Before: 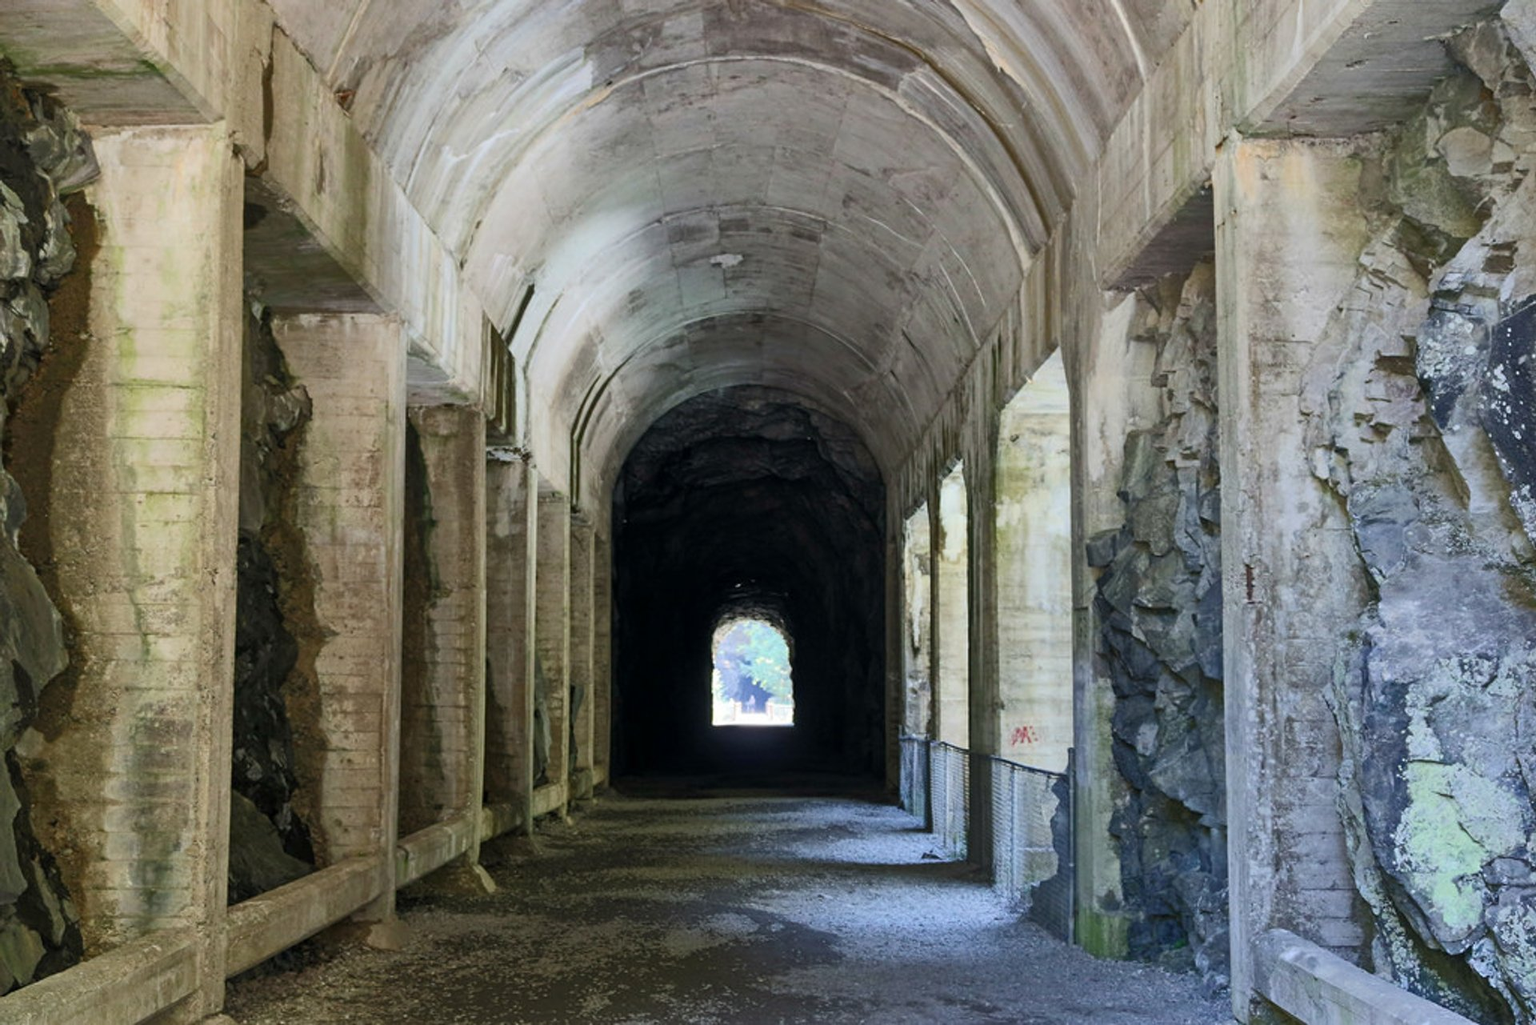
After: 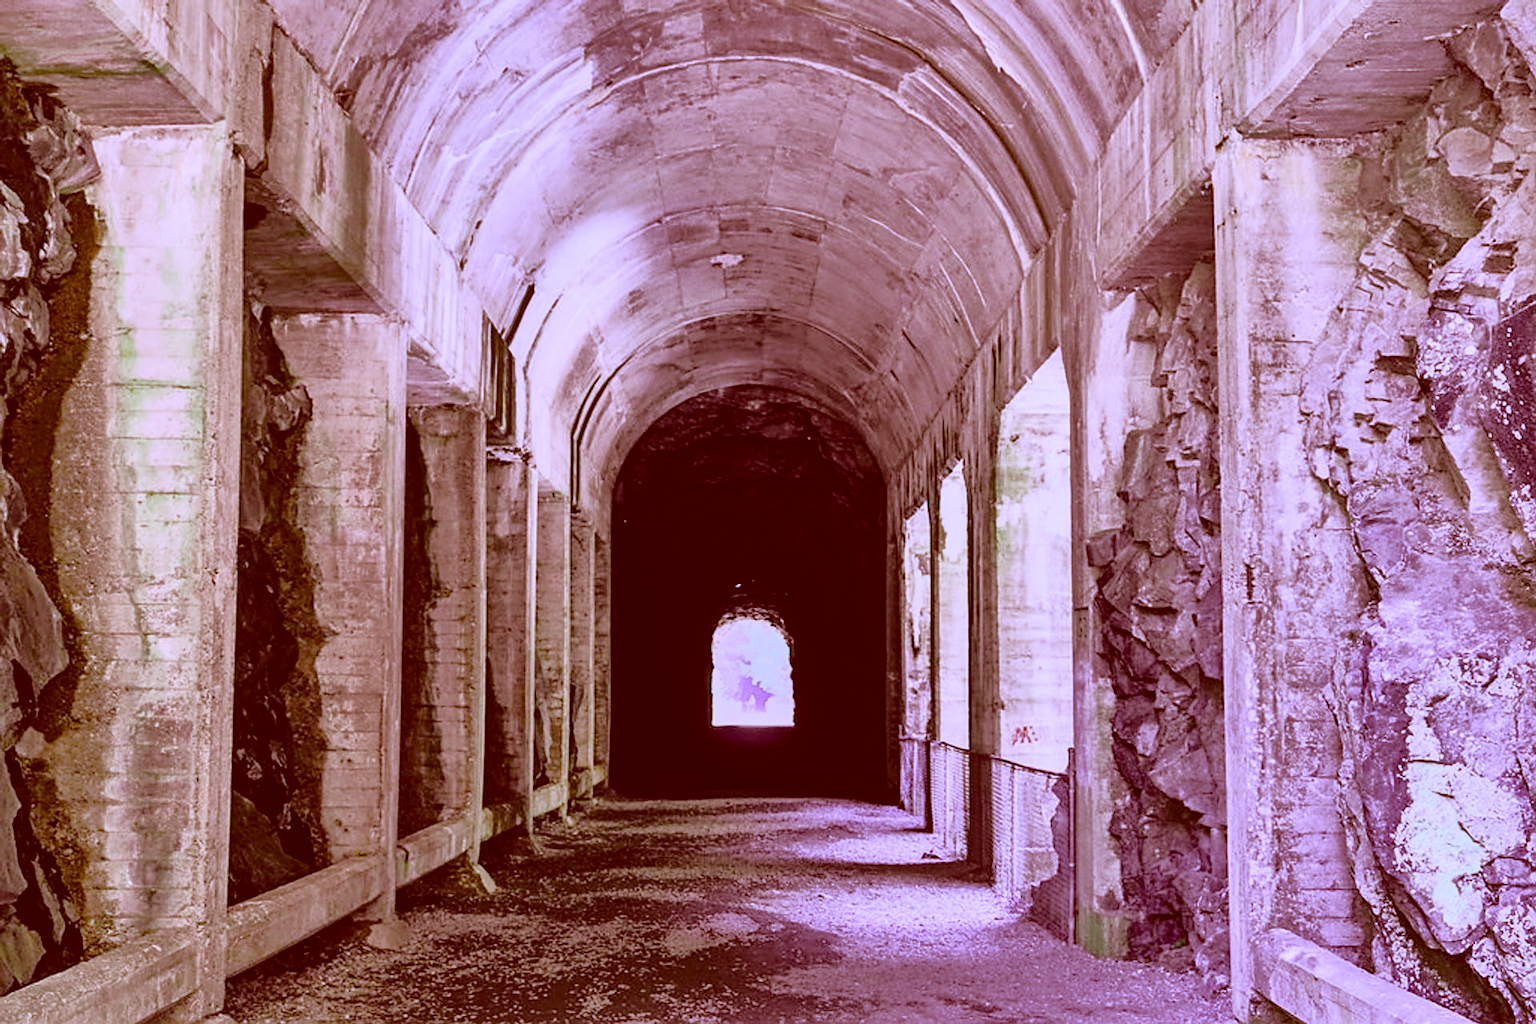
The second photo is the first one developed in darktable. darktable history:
exposure: black level correction 0.001, compensate highlight preservation false
shadows and highlights: radius 100.41, shadows 50.55, highlights -64.36, highlights color adjustment 49.82%, soften with gaussian
white balance: red 0.766, blue 1.537
color correction: highlights a* 9.03, highlights b* 8.71, shadows a* 40, shadows b* 40, saturation 0.8
tone curve: curves: ch0 [(0, 0.015) (0.091, 0.055) (0.184, 0.159) (0.304, 0.382) (0.492, 0.579) (0.628, 0.755) (0.832, 0.932) (0.984, 0.963)]; ch1 [(0, 0) (0.34, 0.235) (0.493, 0.5) (0.554, 0.56) (0.764, 0.815) (1, 1)]; ch2 [(0, 0) (0.44, 0.458) (0.476, 0.477) (0.542, 0.586) (0.674, 0.724) (1, 1)], color space Lab, independent channels, preserve colors none
local contrast: detail 110%
sharpen: on, module defaults
